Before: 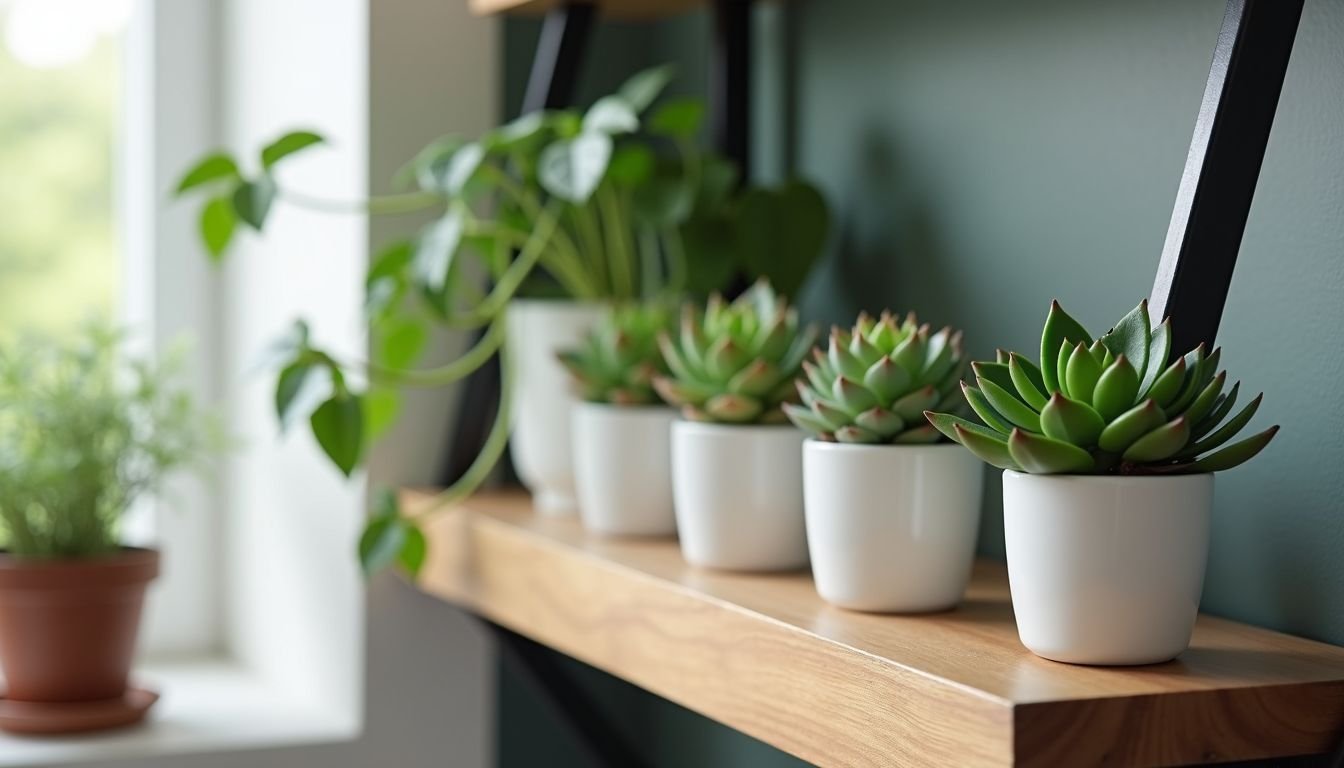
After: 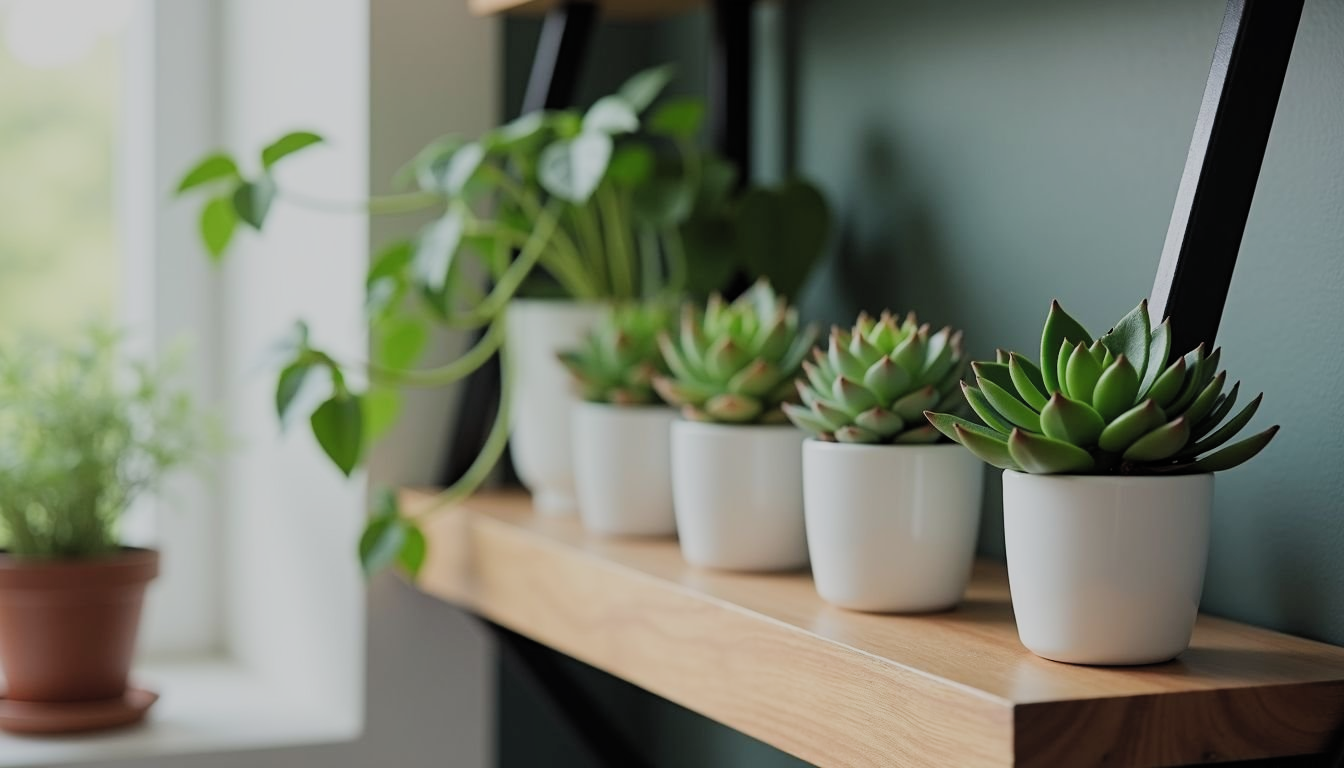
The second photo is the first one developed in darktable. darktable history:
tone equalizer: on, module defaults
filmic rgb: black relative exposure -7.65 EV, white relative exposure 4.56 EV, hardness 3.61, color science v5 (2021), contrast in shadows safe, contrast in highlights safe
